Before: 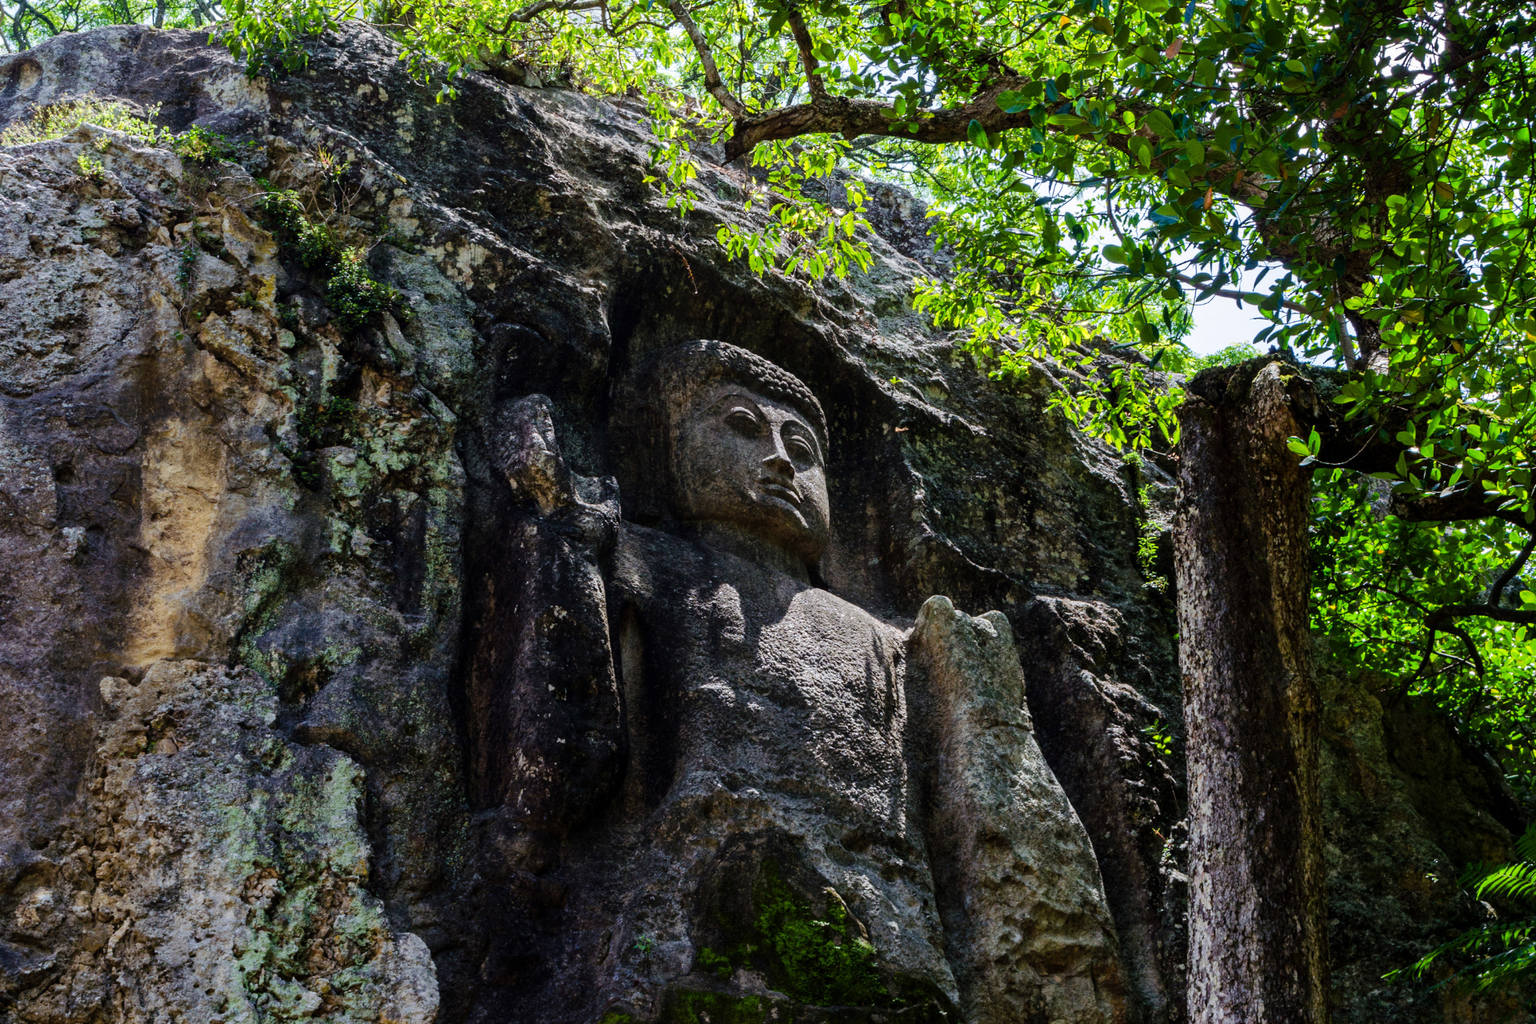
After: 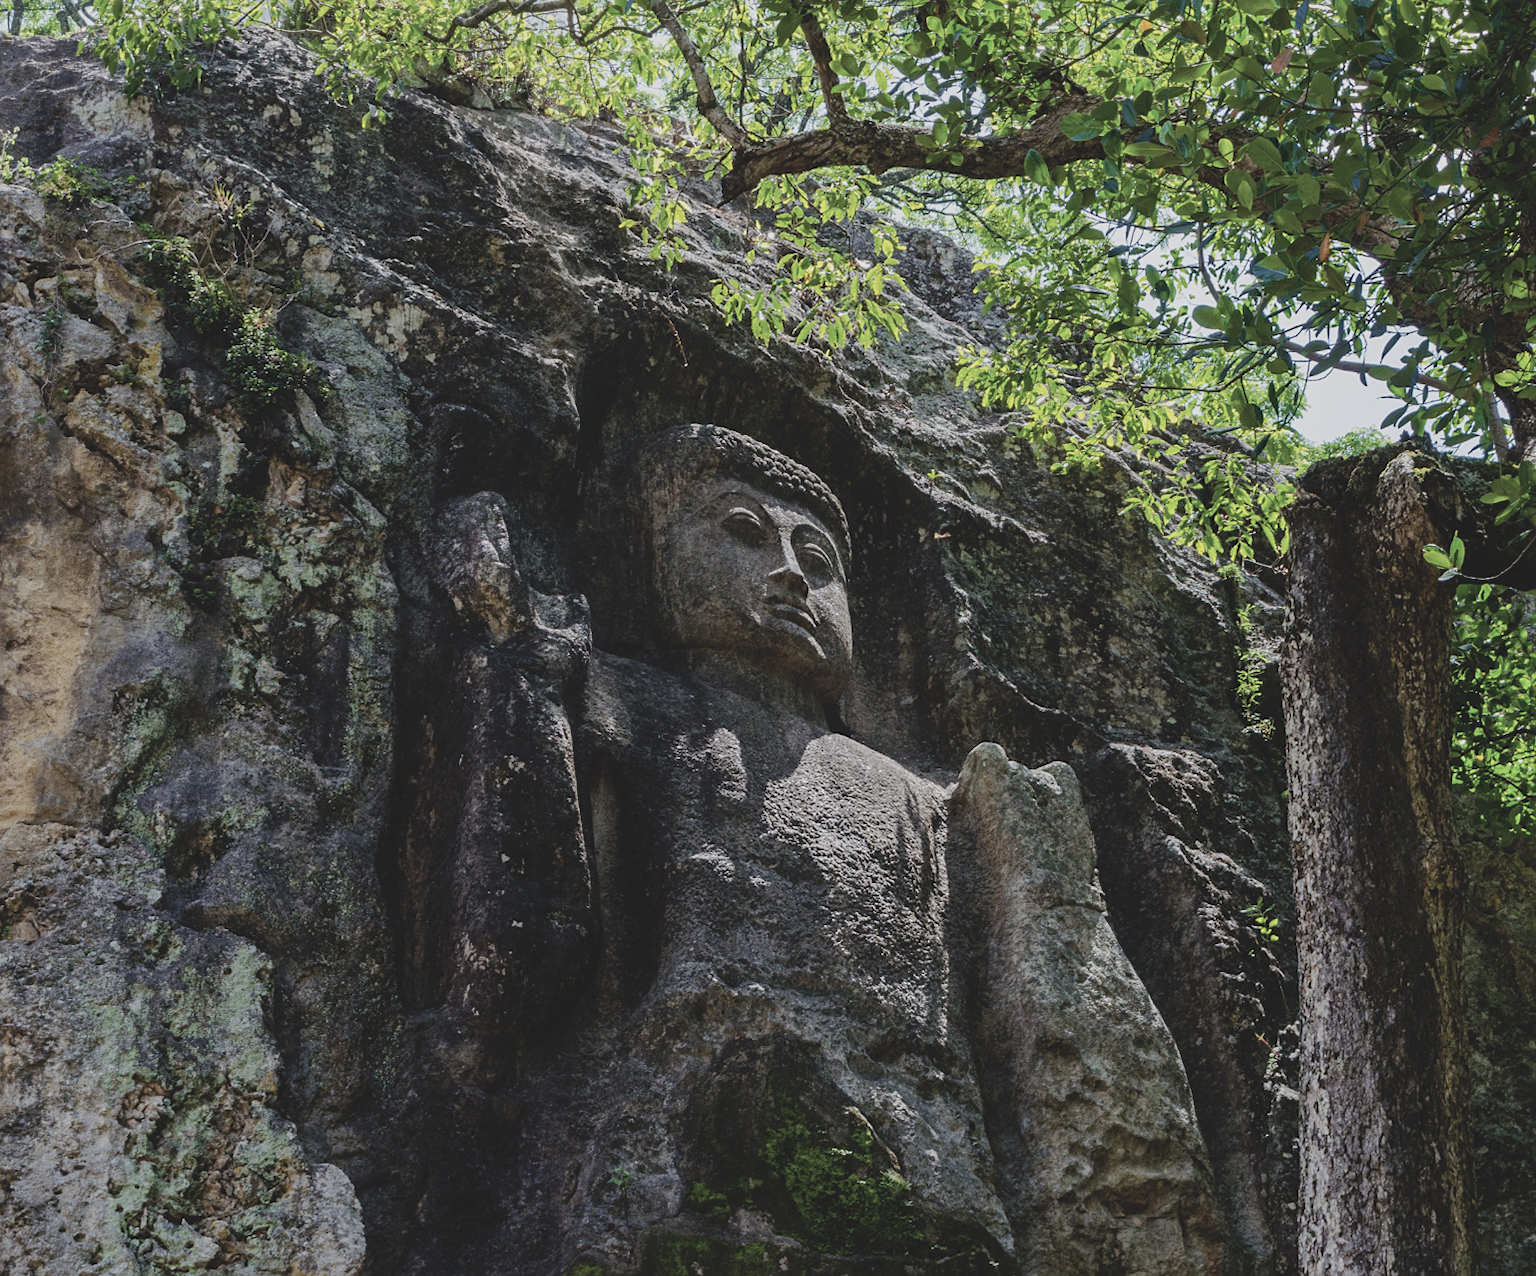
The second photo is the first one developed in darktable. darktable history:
sharpen: amount 0.211
contrast brightness saturation: contrast -0.246, saturation -0.442
crop and rotate: left 9.541%, right 10.284%
